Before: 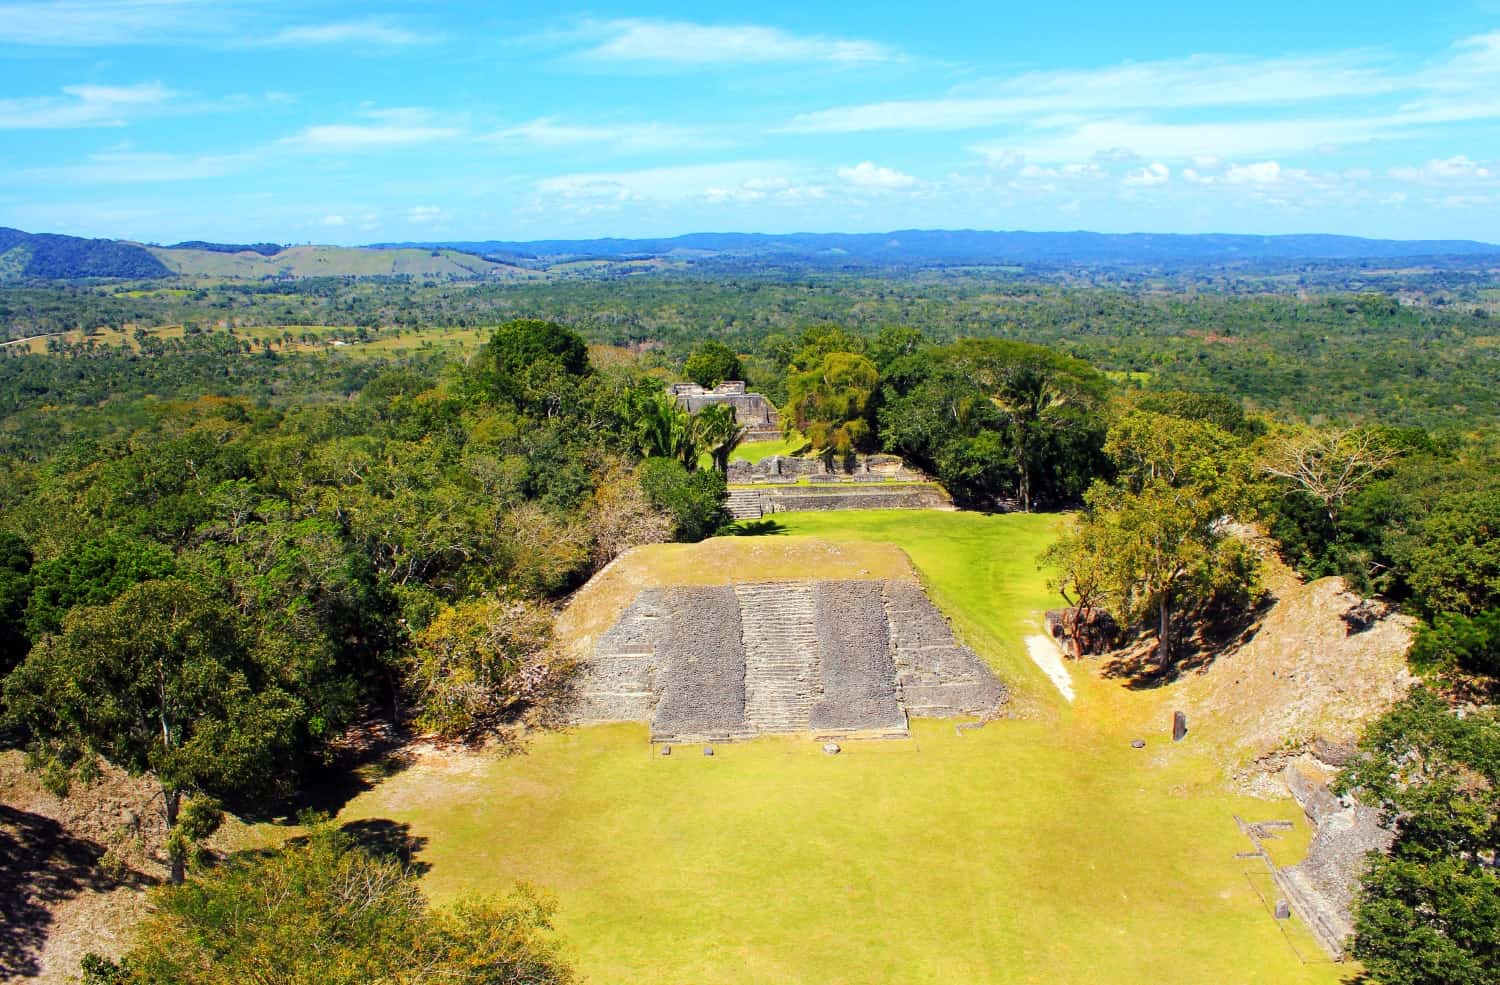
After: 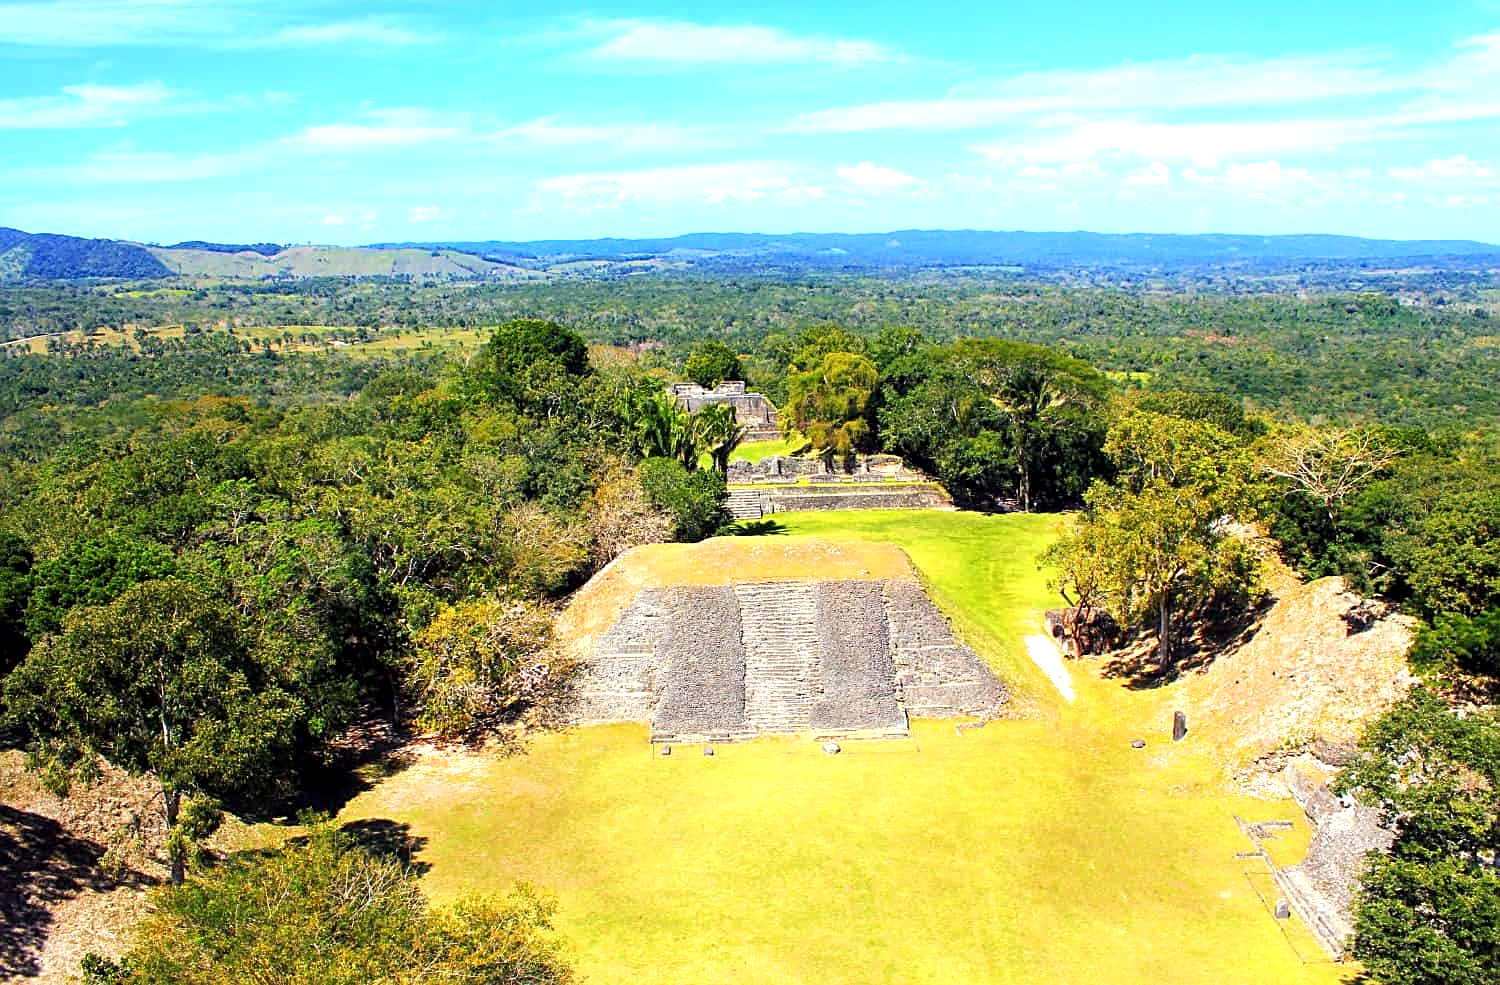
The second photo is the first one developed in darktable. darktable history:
local contrast: highlights 103%, shadows 98%, detail 119%, midtone range 0.2
sharpen: on, module defaults
exposure: black level correction 0.001, exposure 0.499 EV, compensate exposure bias true, compensate highlight preservation false
